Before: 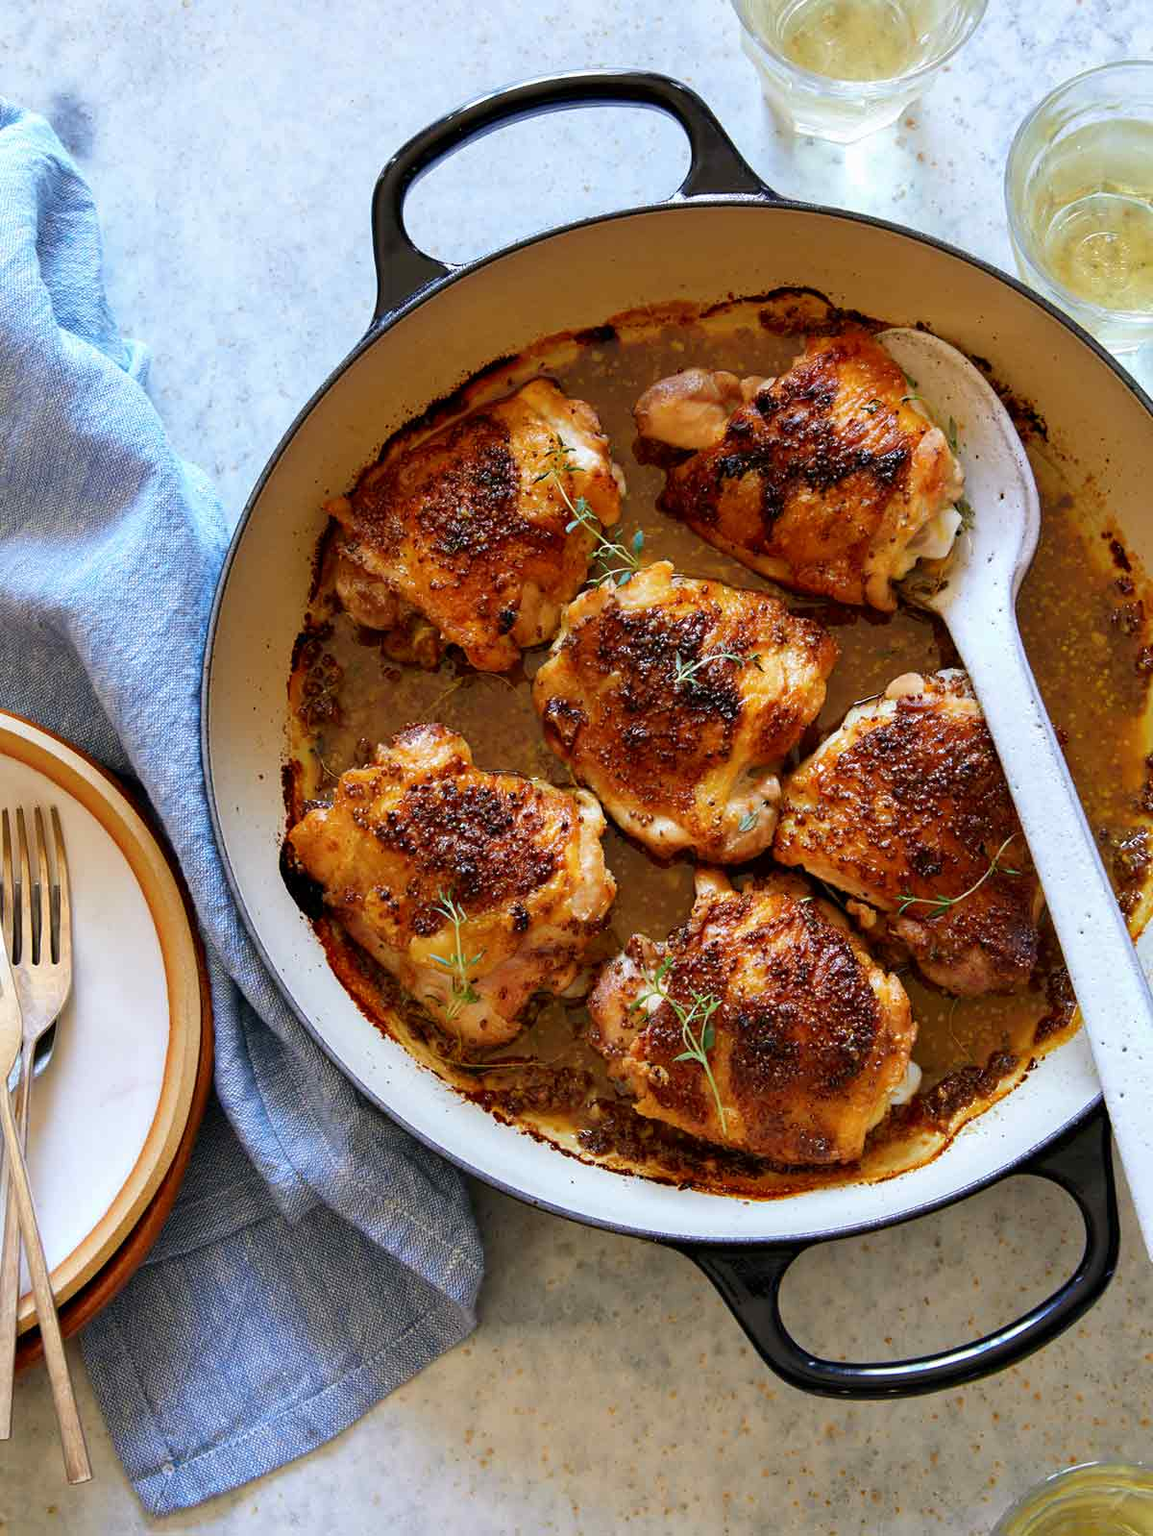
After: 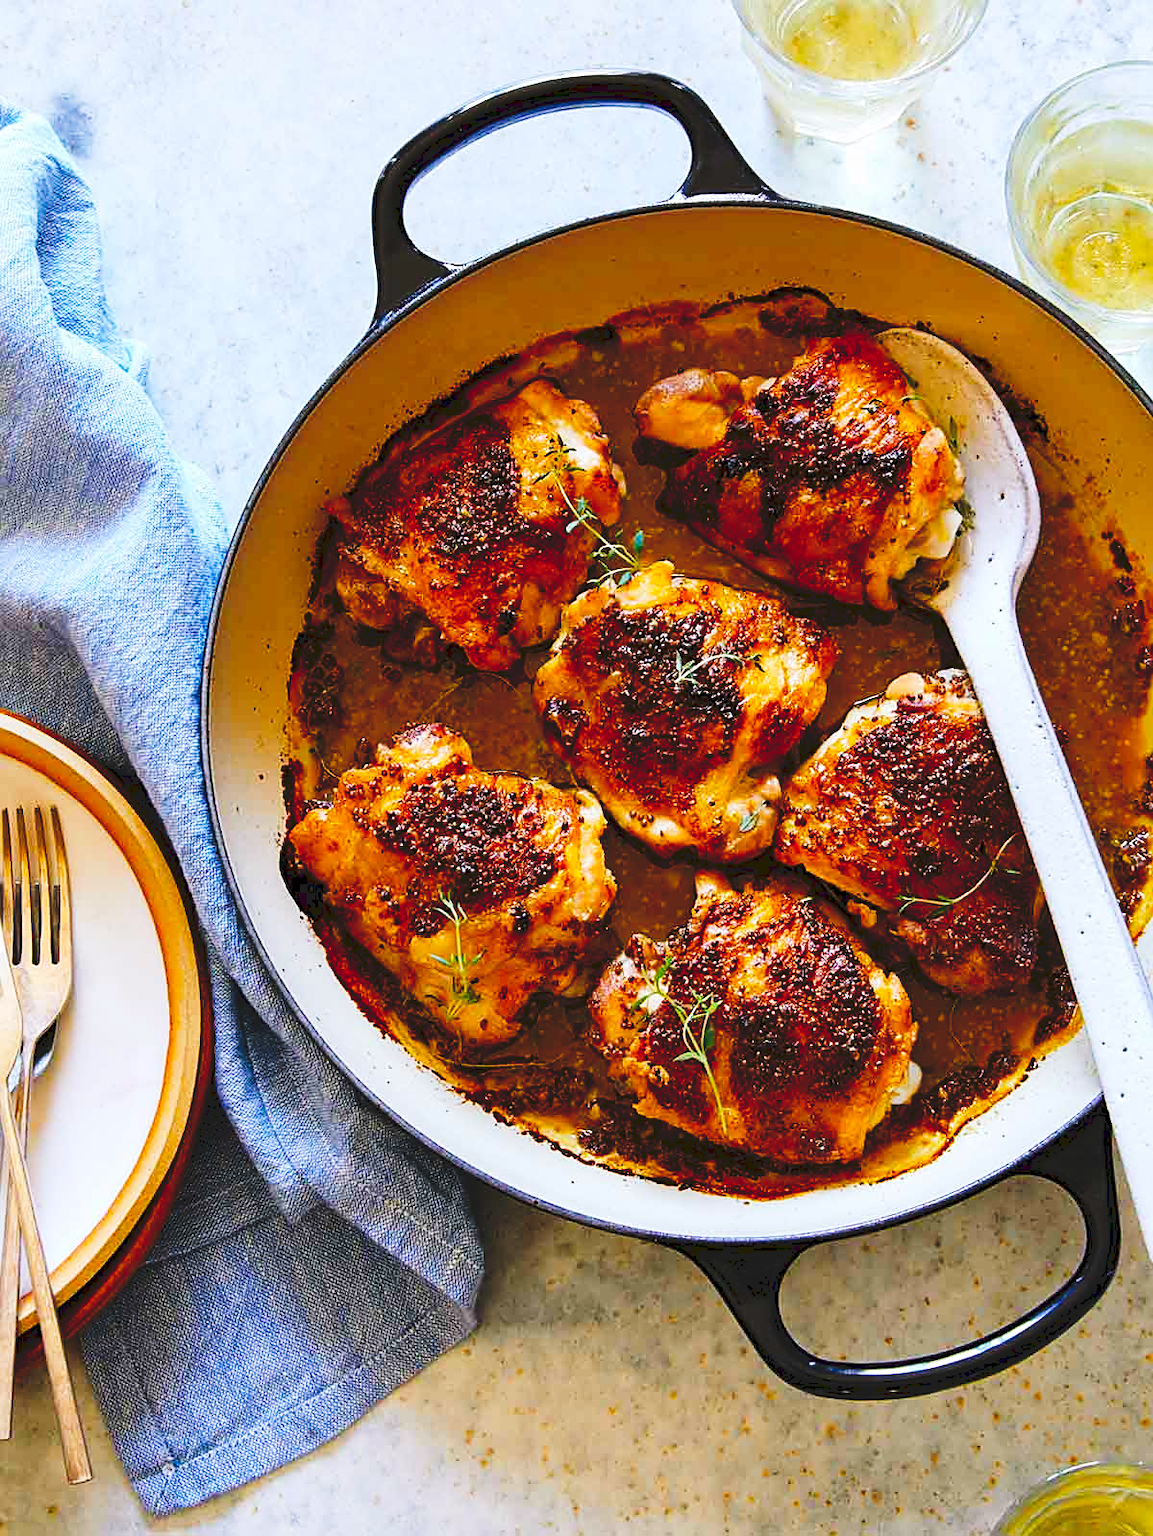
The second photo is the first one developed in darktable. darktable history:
tone curve: curves: ch0 [(0, 0) (0.003, 0.108) (0.011, 0.108) (0.025, 0.108) (0.044, 0.113) (0.069, 0.113) (0.1, 0.121) (0.136, 0.136) (0.177, 0.16) (0.224, 0.192) (0.277, 0.246) (0.335, 0.324) (0.399, 0.419) (0.468, 0.518) (0.543, 0.622) (0.623, 0.721) (0.709, 0.815) (0.801, 0.893) (0.898, 0.949) (1, 1)], preserve colors none
color balance rgb: highlights gain › chroma 0.206%, highlights gain › hue 330.93°, perceptual saturation grading › global saturation 29.58%
sharpen: on, module defaults
